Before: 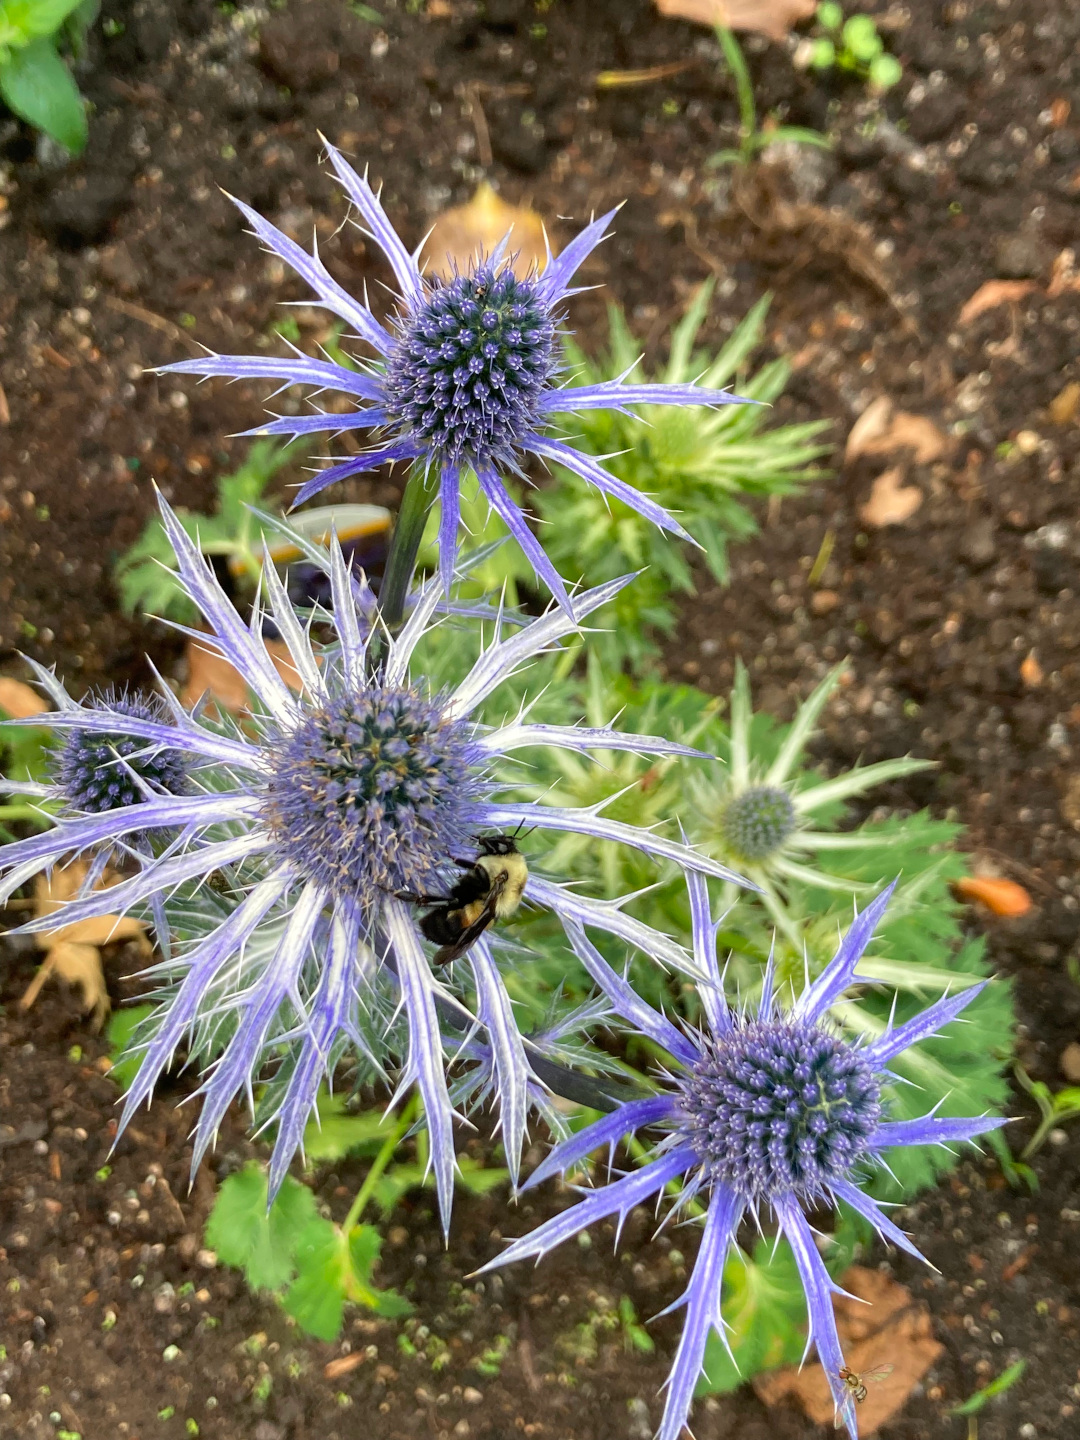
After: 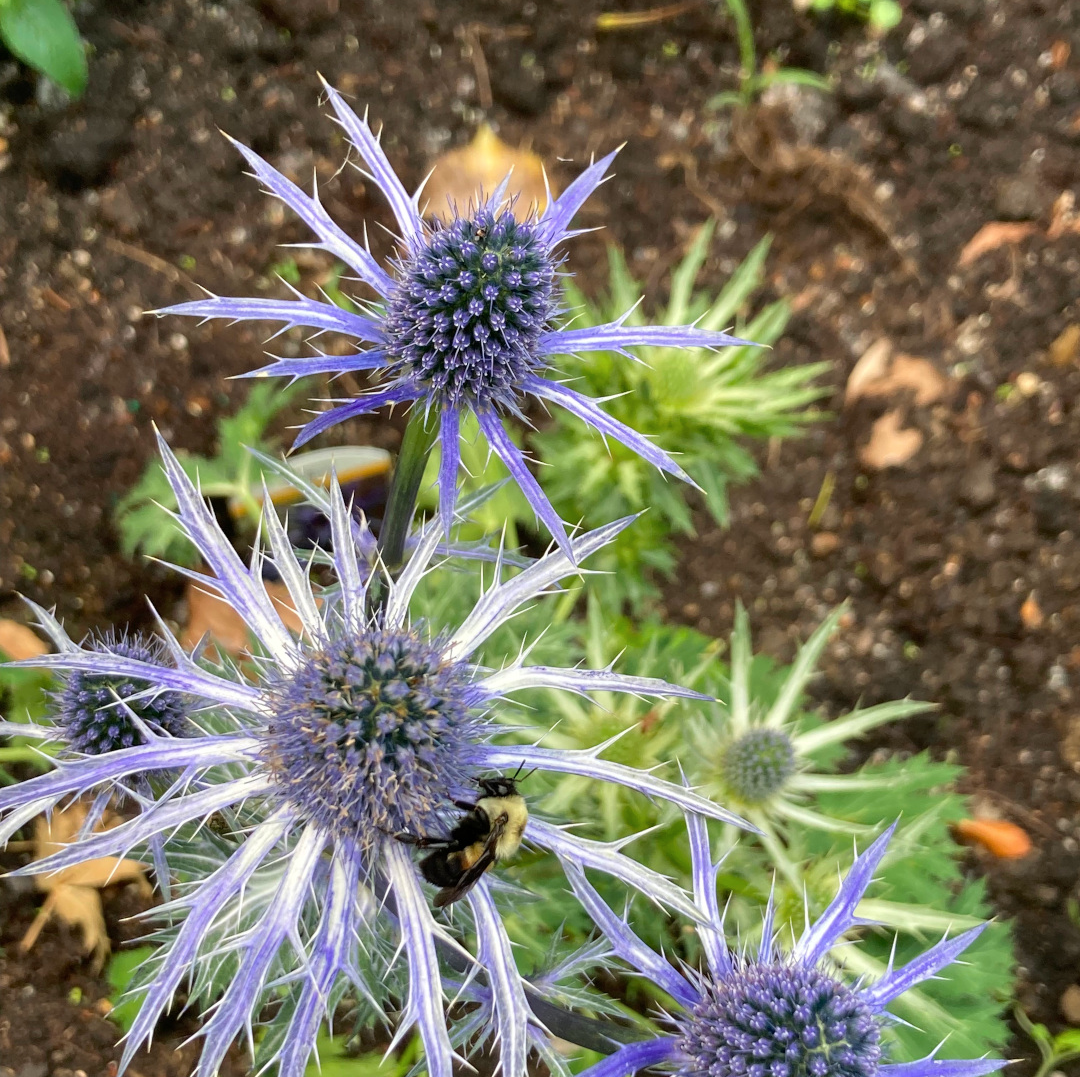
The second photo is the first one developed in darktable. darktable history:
crop: top 4.04%, bottom 21.155%
color correction: highlights b* -0.043, saturation 0.976
